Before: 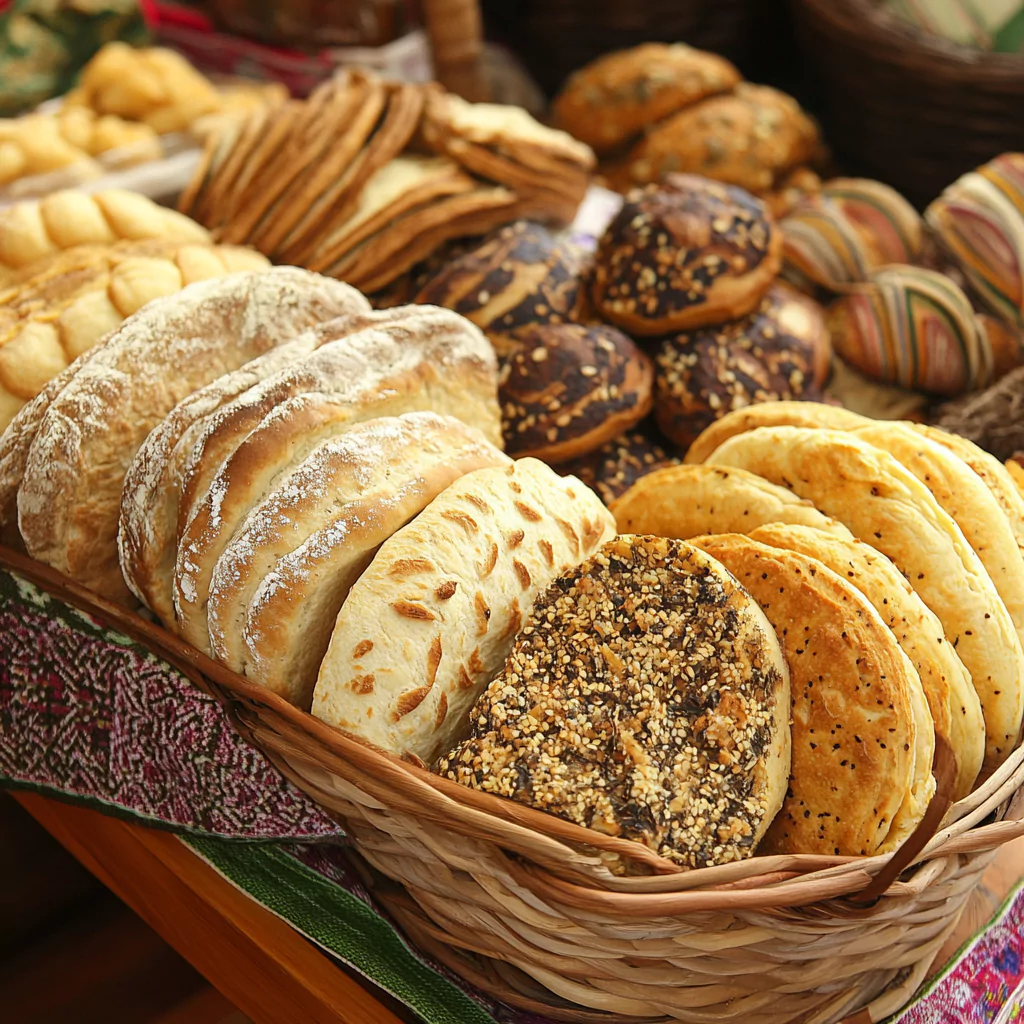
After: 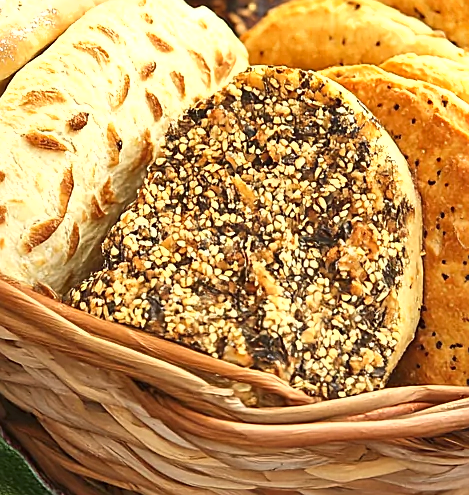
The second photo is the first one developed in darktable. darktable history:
shadows and highlights: radius 125.46, shadows 30.51, highlights -30.51, low approximation 0.01, soften with gaussian
exposure: black level correction 0, exposure 0.7 EV, compensate exposure bias true, compensate highlight preservation false
sharpen: on, module defaults
crop: left 35.976%, top 45.819%, right 18.162%, bottom 5.807%
